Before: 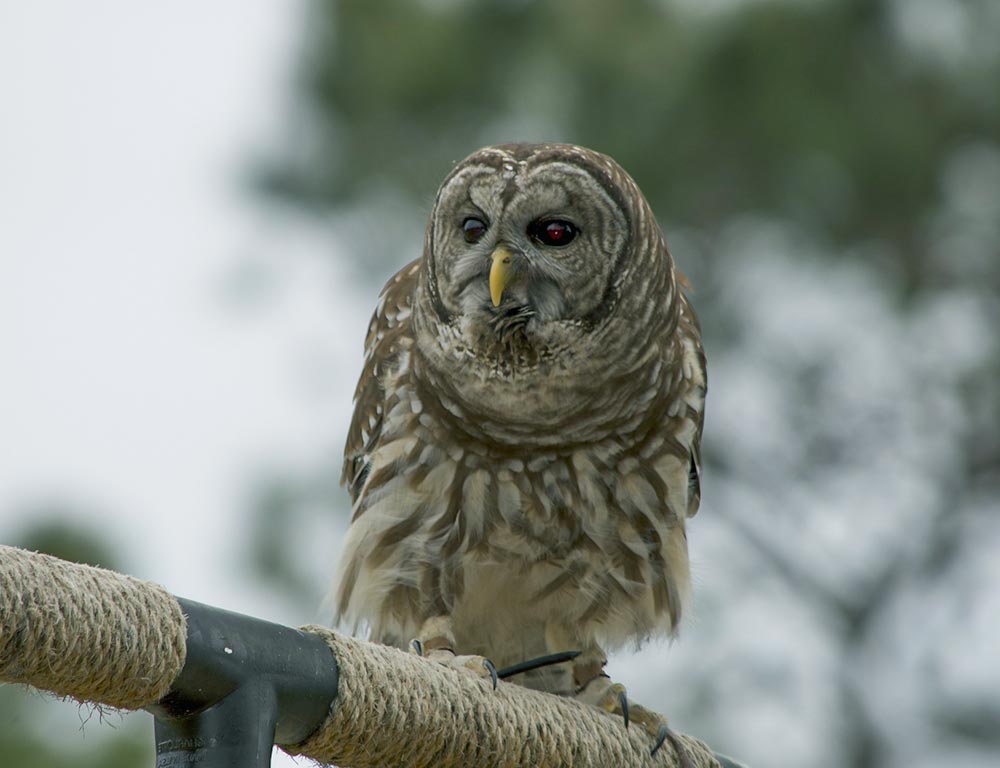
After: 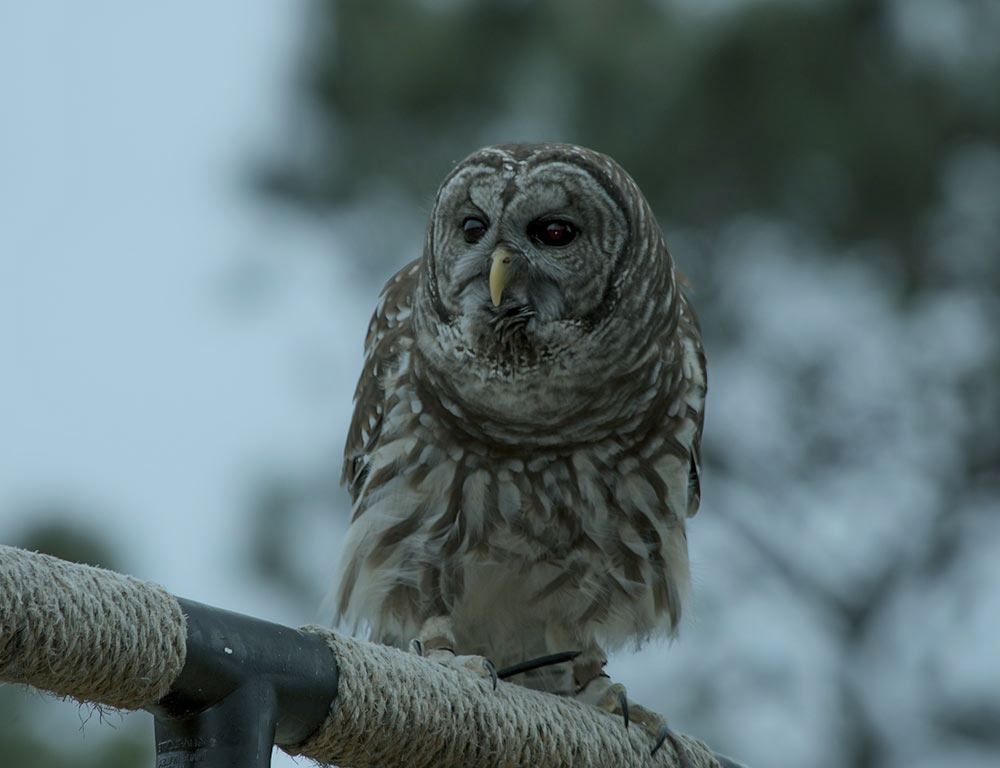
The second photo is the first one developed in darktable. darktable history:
tone equalizer: -8 EV -0.438 EV, -7 EV -0.37 EV, -6 EV -0.316 EV, -5 EV -0.236 EV, -3 EV 0.255 EV, -2 EV 0.317 EV, -1 EV 0.396 EV, +0 EV 0.42 EV
exposure: exposure -0.987 EV, compensate highlight preservation false
color correction: highlights a* -13, highlights b* -17.91, saturation 0.704
